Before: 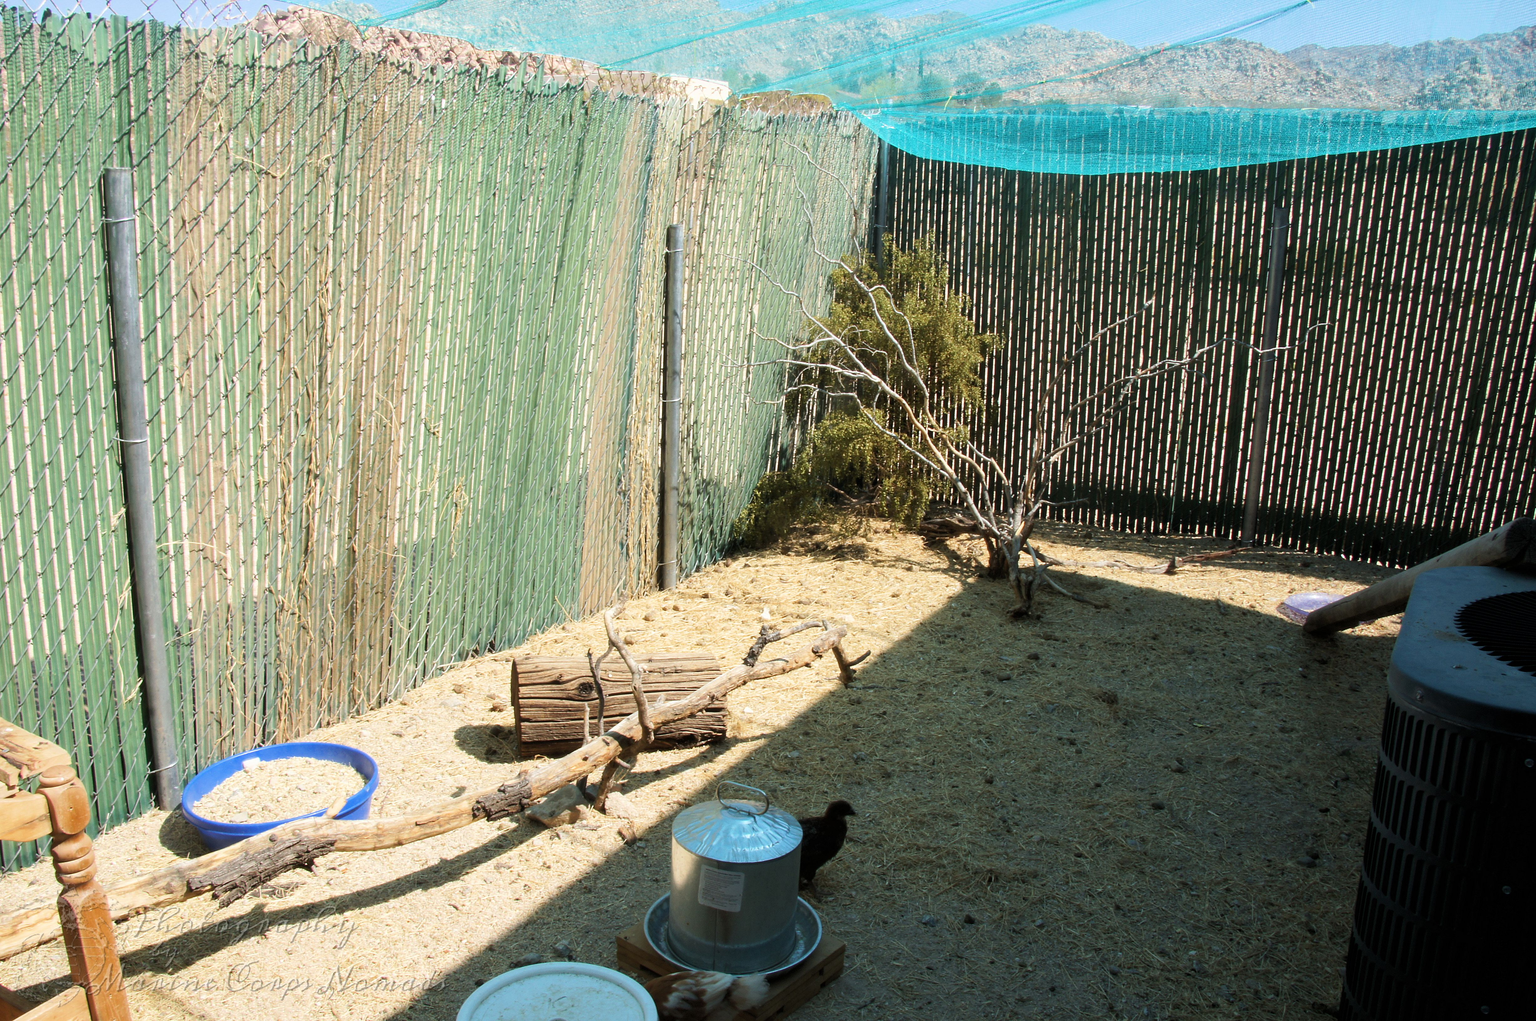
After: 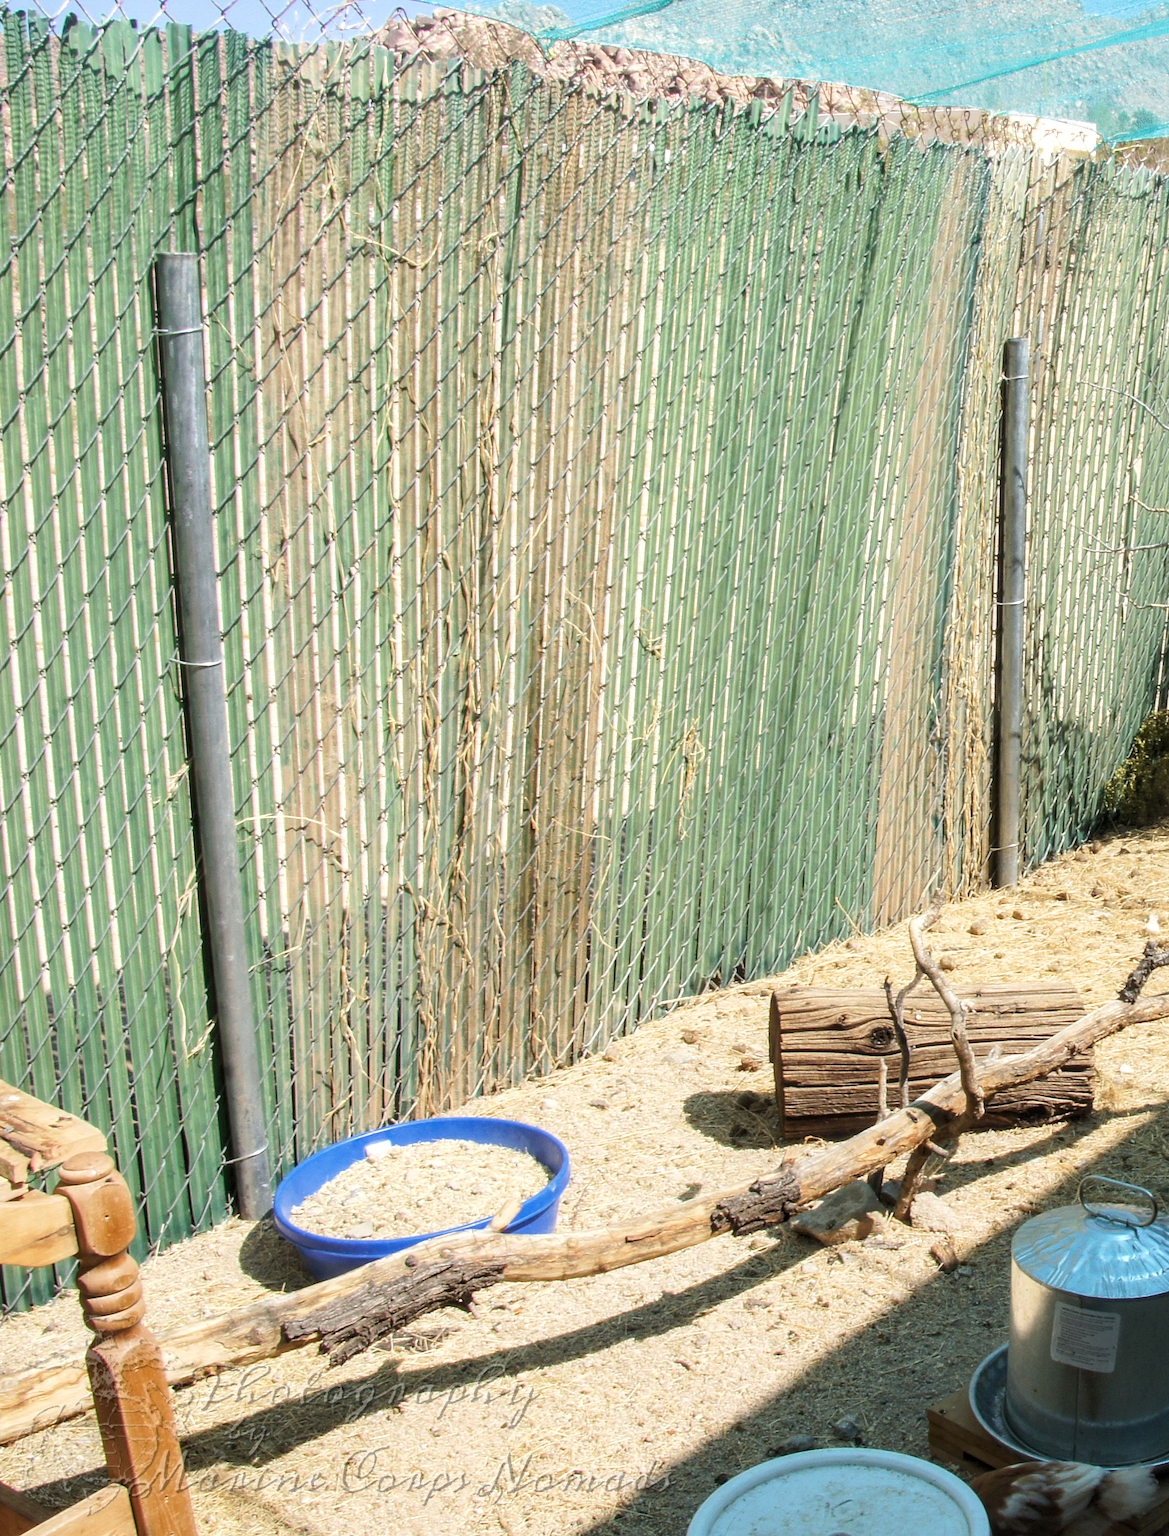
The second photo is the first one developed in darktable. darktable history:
crop and rotate: left 0.048%, top 0%, right 49.37%
local contrast: on, module defaults
